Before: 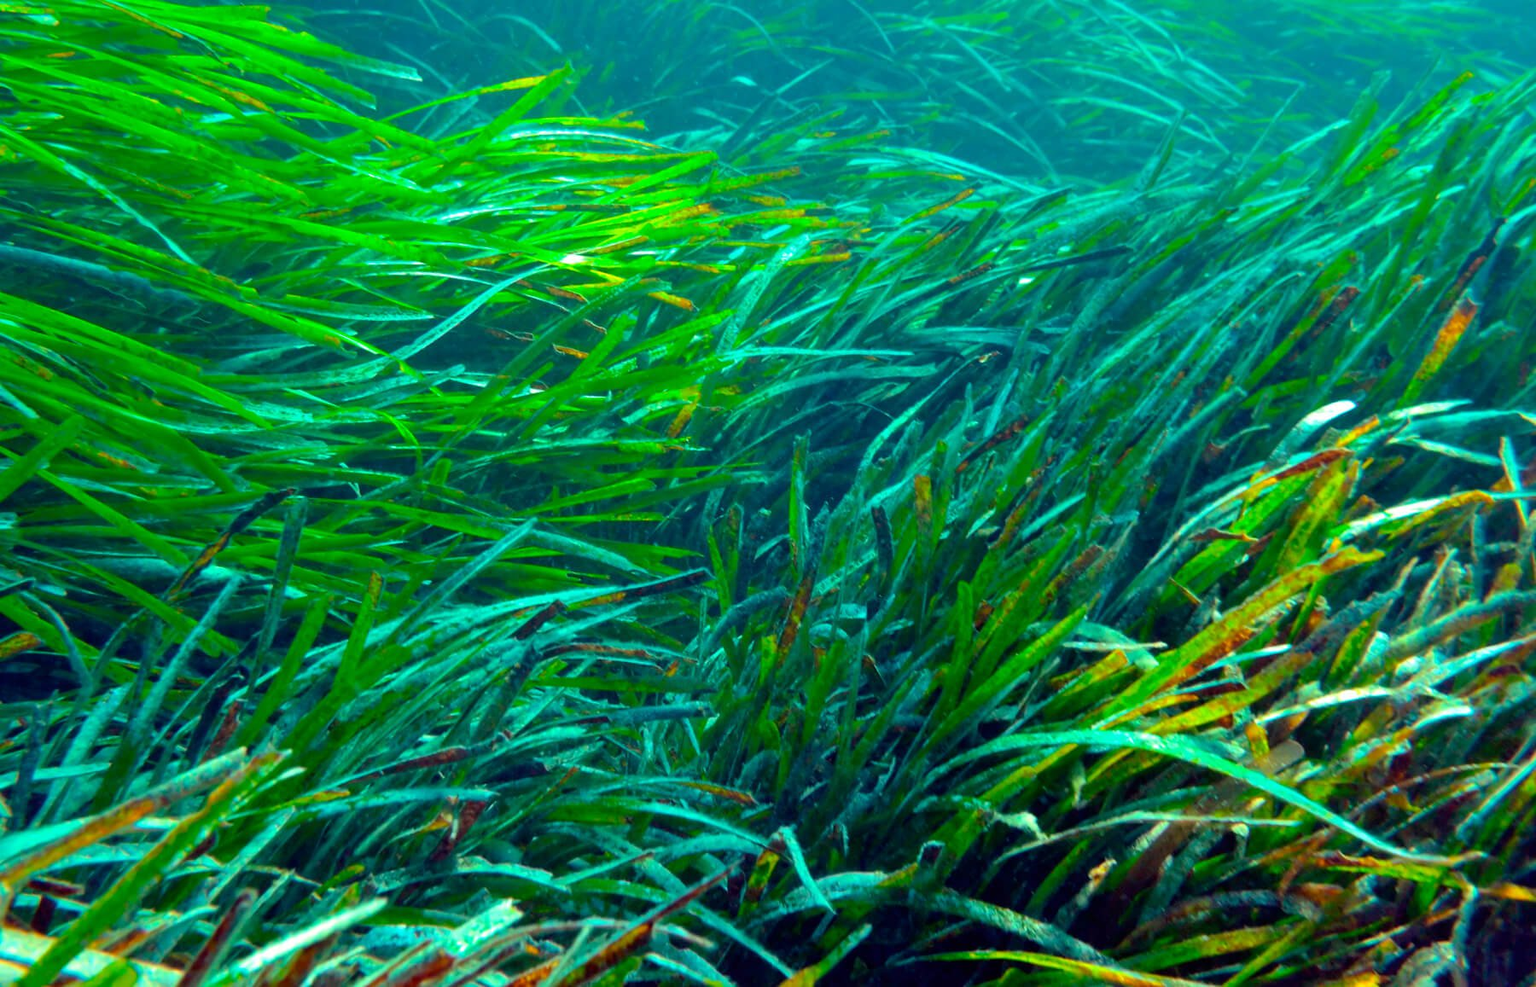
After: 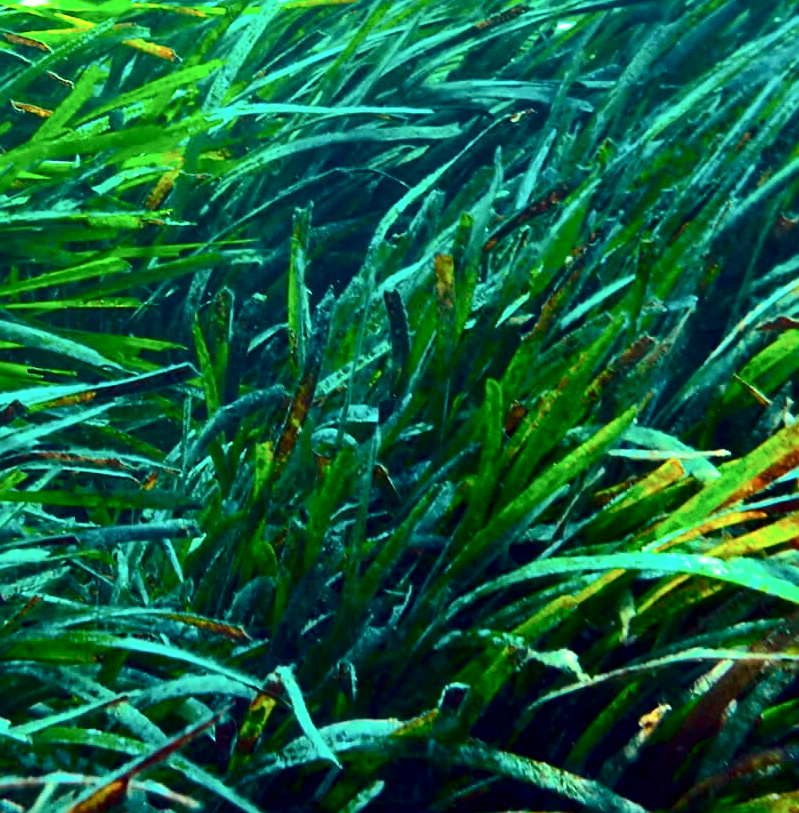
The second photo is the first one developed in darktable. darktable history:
contrast brightness saturation: contrast 0.28
crop: left 35.432%, top 26.233%, right 20.145%, bottom 3.432%
sharpen: on, module defaults
